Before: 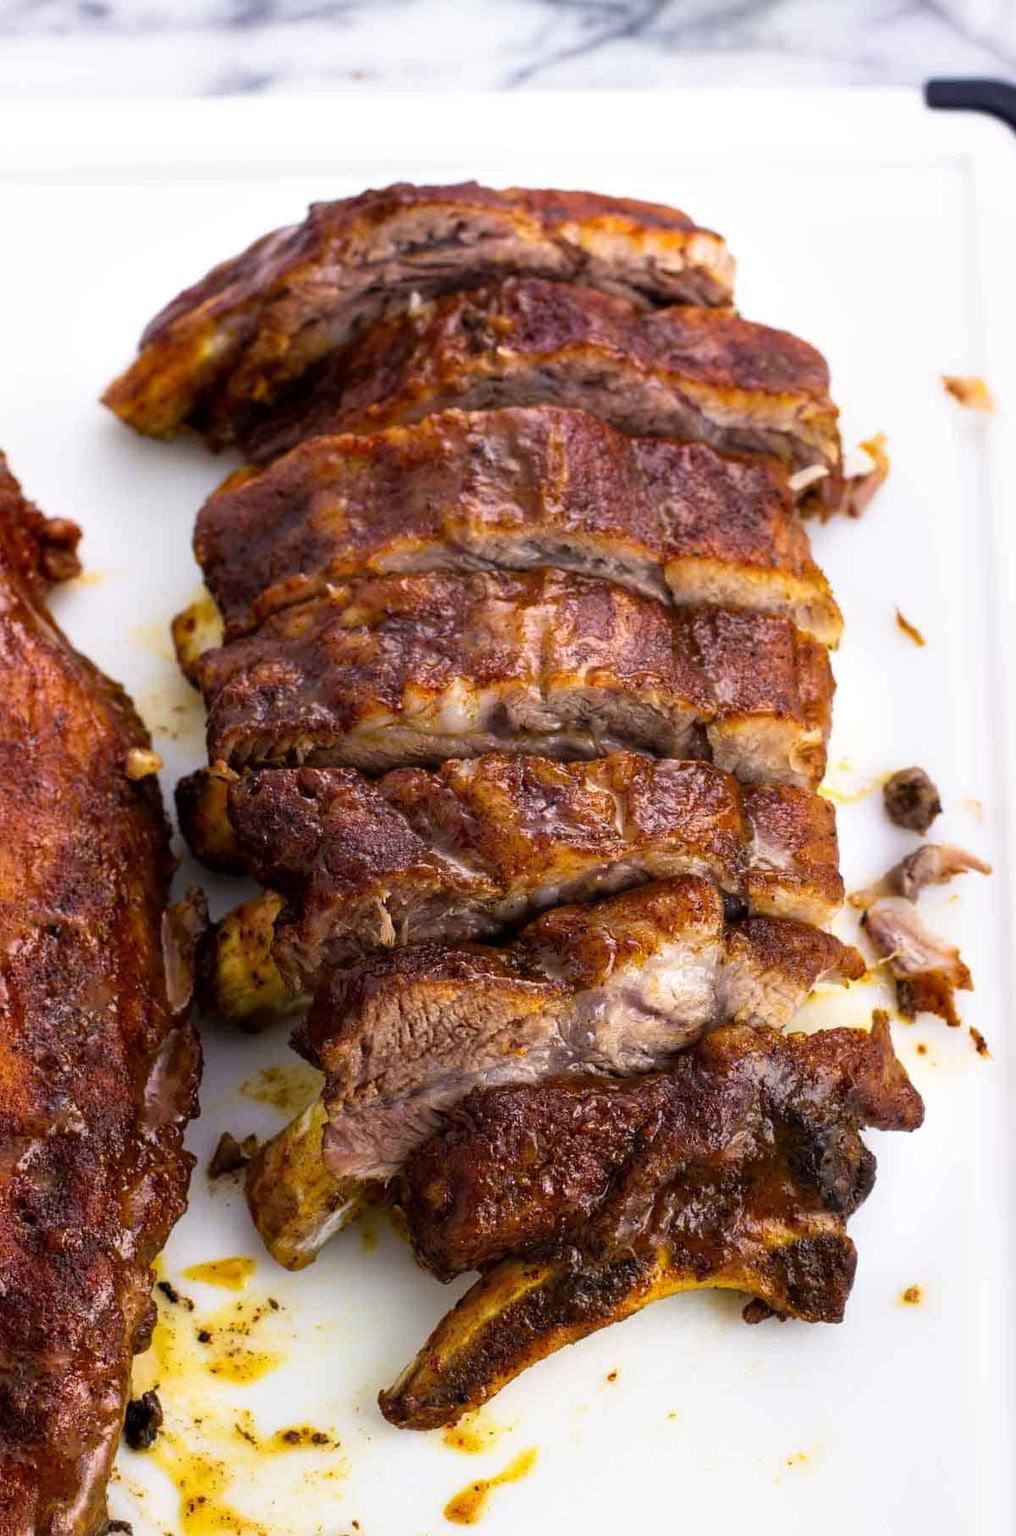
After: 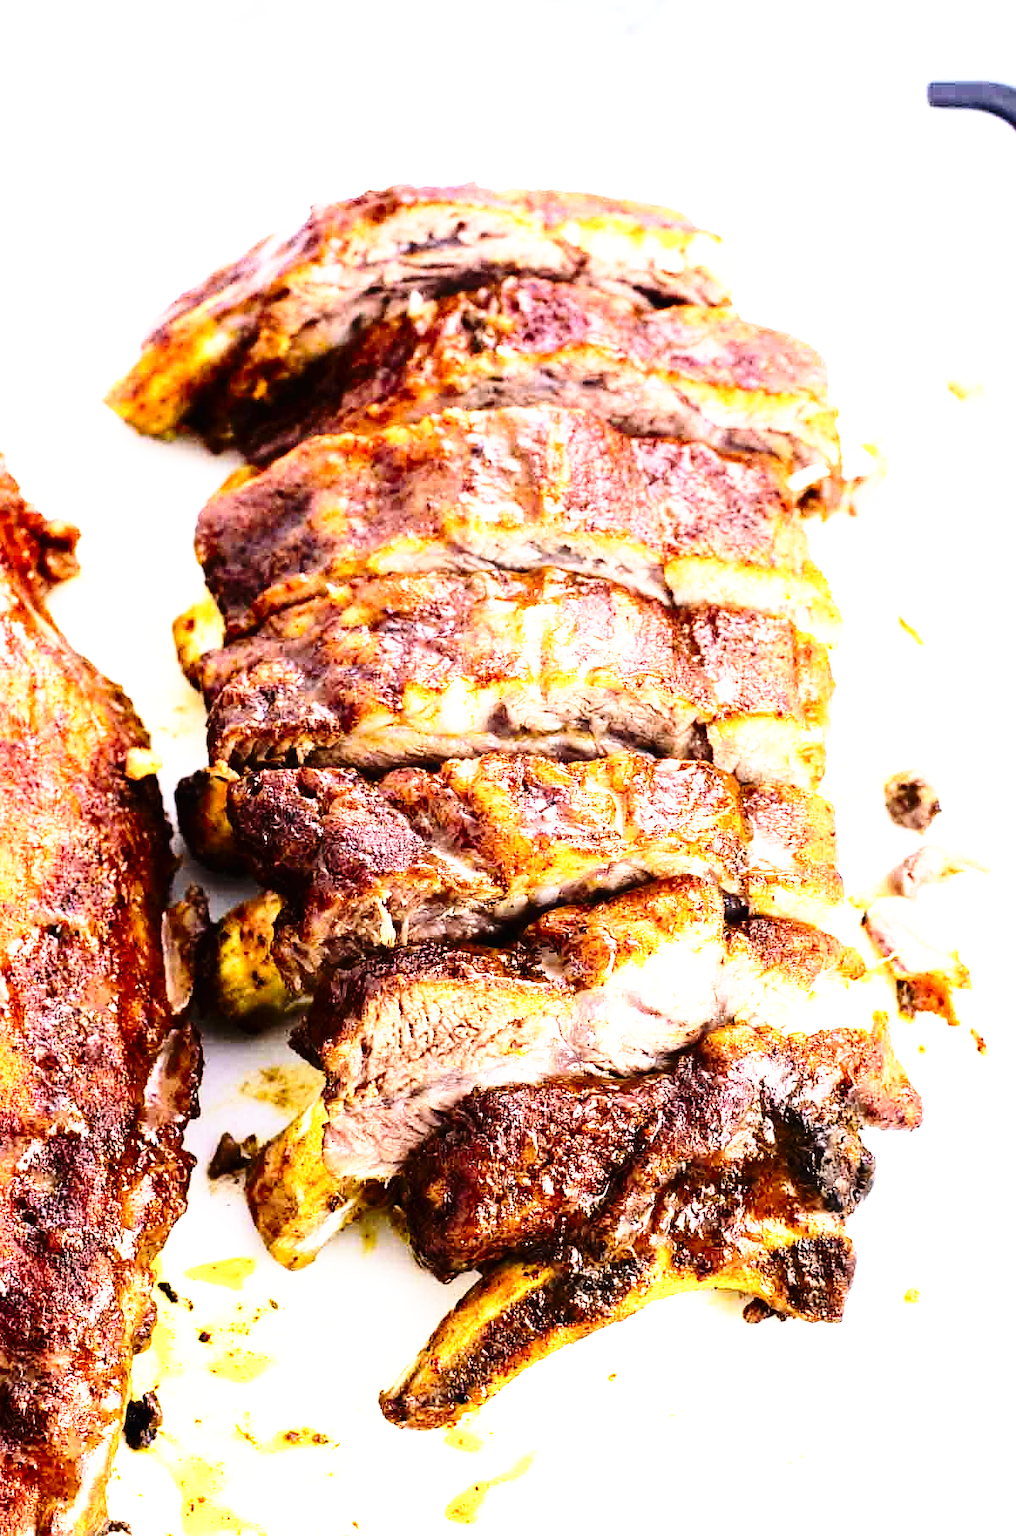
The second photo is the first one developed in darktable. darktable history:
contrast brightness saturation: contrast 0.218
sharpen: radius 1.298, amount 0.299, threshold 0.19
tone equalizer: -8 EV -0.754 EV, -7 EV -0.702 EV, -6 EV -0.615 EV, -5 EV -0.38 EV, -3 EV 0.367 EV, -2 EV 0.6 EV, -1 EV 0.682 EV, +0 EV 0.739 EV
exposure: black level correction -0.002, exposure 0.537 EV, compensate highlight preservation false
base curve: curves: ch0 [(0, 0) (0.026, 0.03) (0.109, 0.232) (0.351, 0.748) (0.669, 0.968) (1, 1)], preserve colors none
color correction: highlights b* -0.047
